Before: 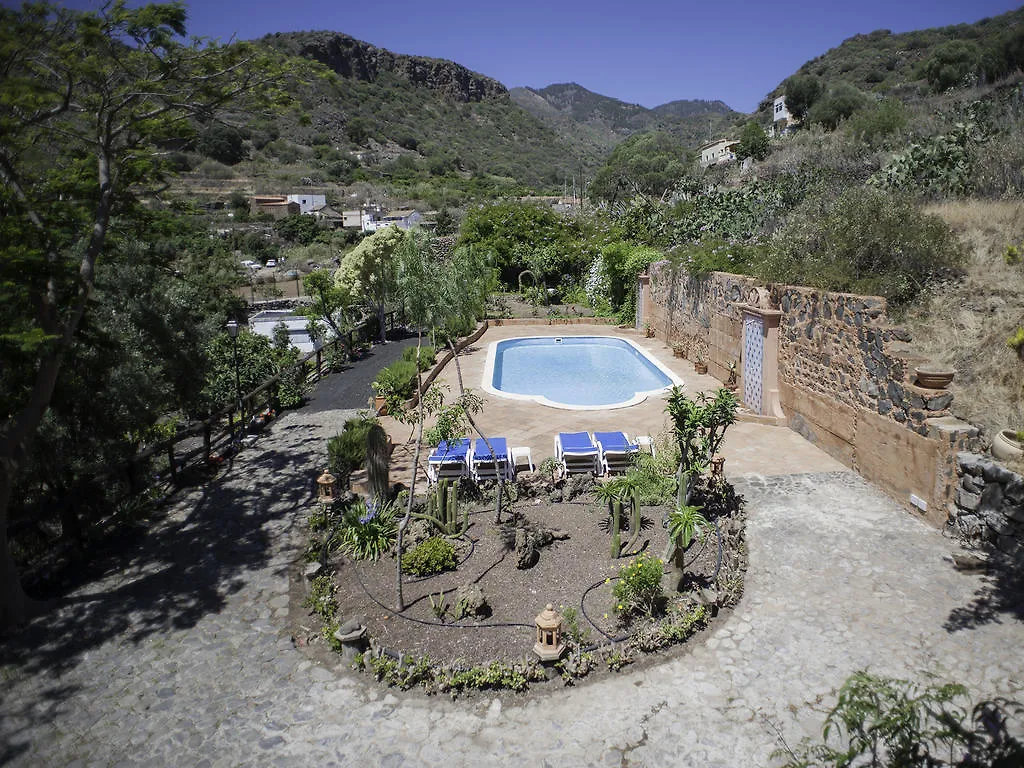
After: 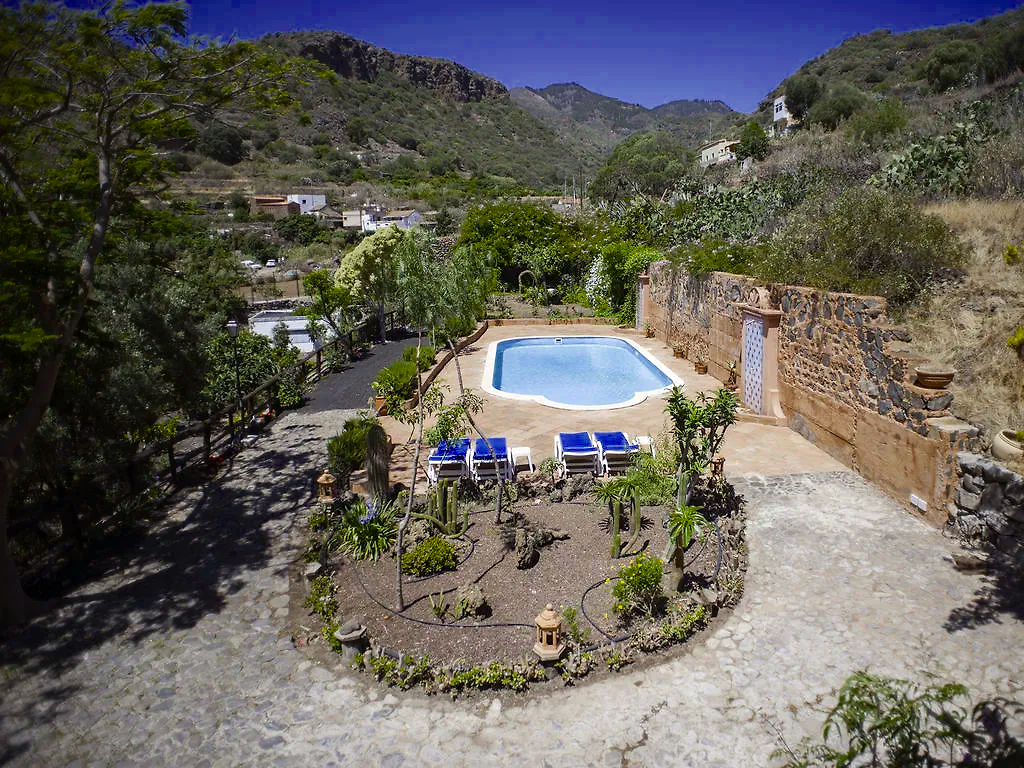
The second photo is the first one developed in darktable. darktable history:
color balance rgb: power › luminance 0.864%, power › chroma 0.416%, power › hue 36.73°, perceptual saturation grading › global saturation 29.876%, perceptual brilliance grading › highlights 5.541%, perceptual brilliance grading › shadows -10.195%, global vibrance 15.913%, saturation formula JzAzBz (2021)
